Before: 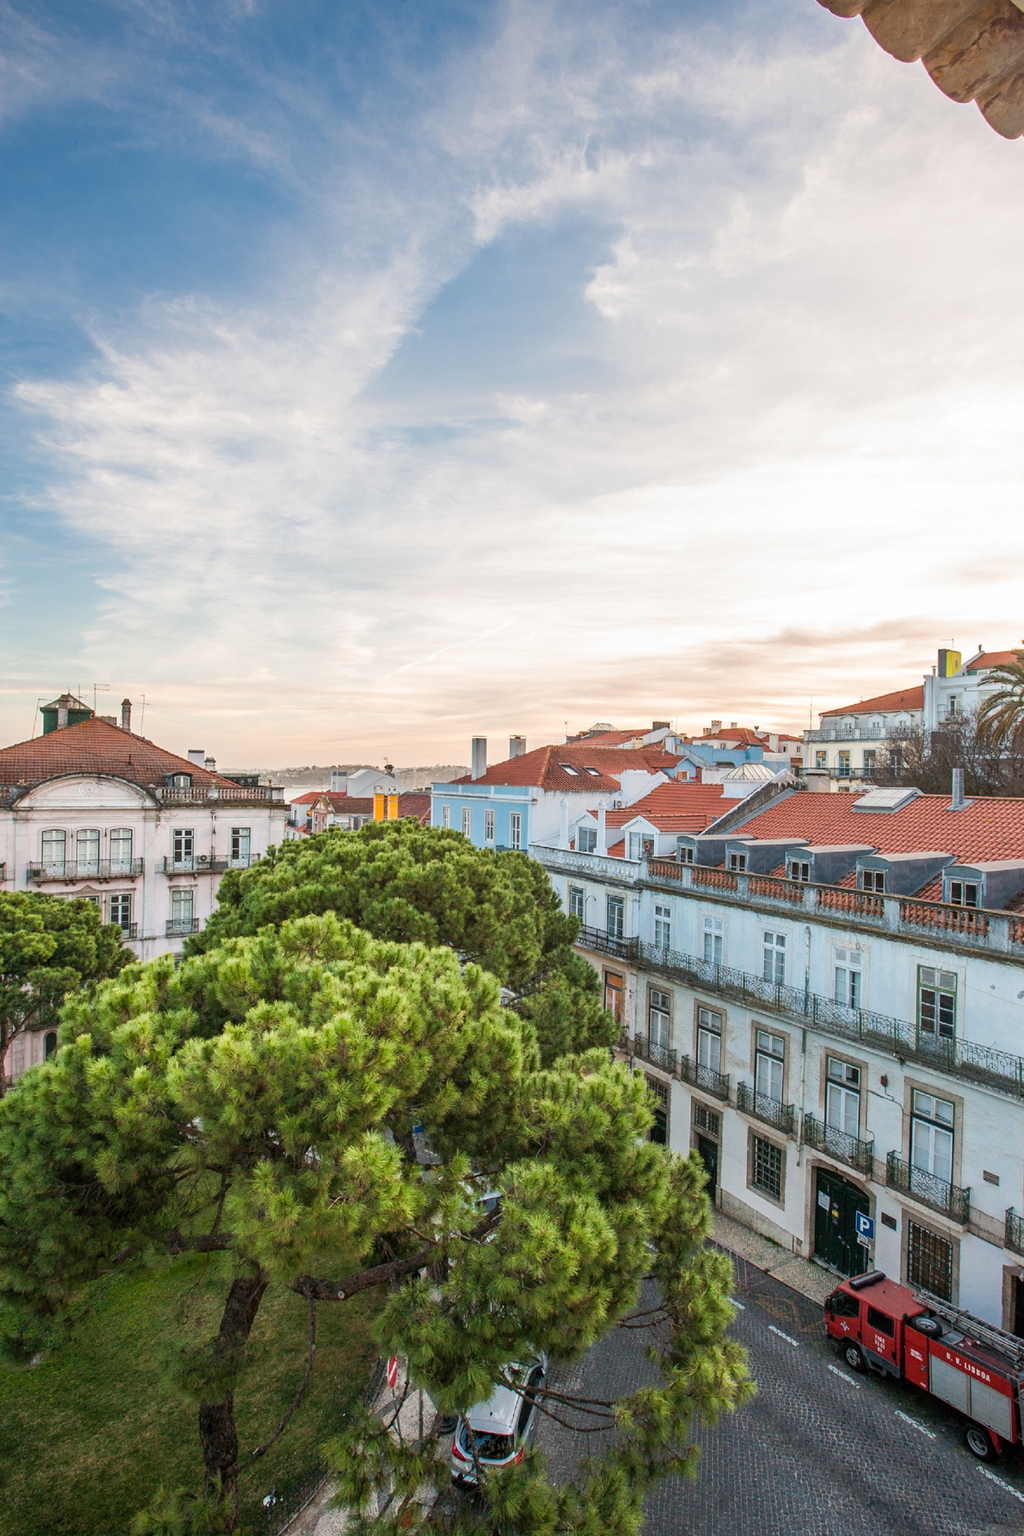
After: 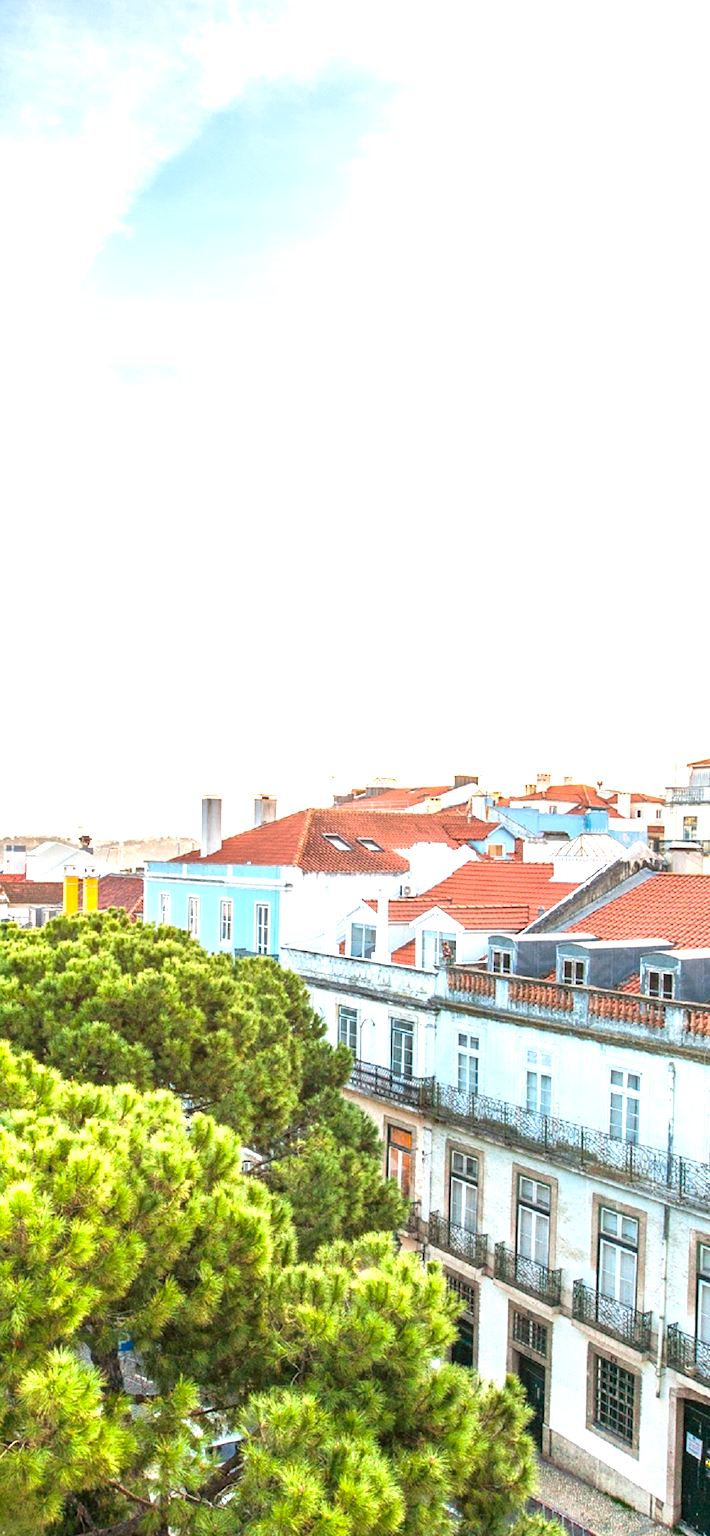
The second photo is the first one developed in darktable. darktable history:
exposure: exposure 1.2 EV, compensate highlight preservation false
color balance: output saturation 110%
crop: left 32.075%, top 10.976%, right 18.355%, bottom 17.596%
